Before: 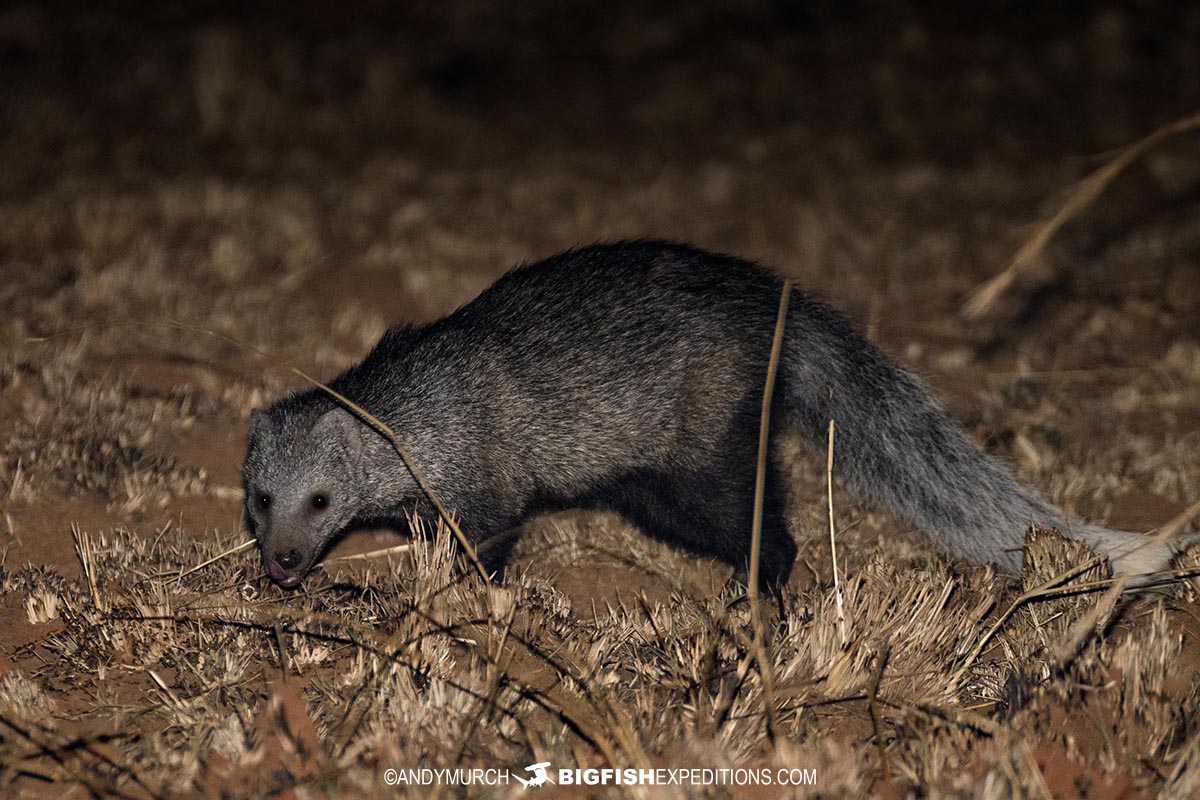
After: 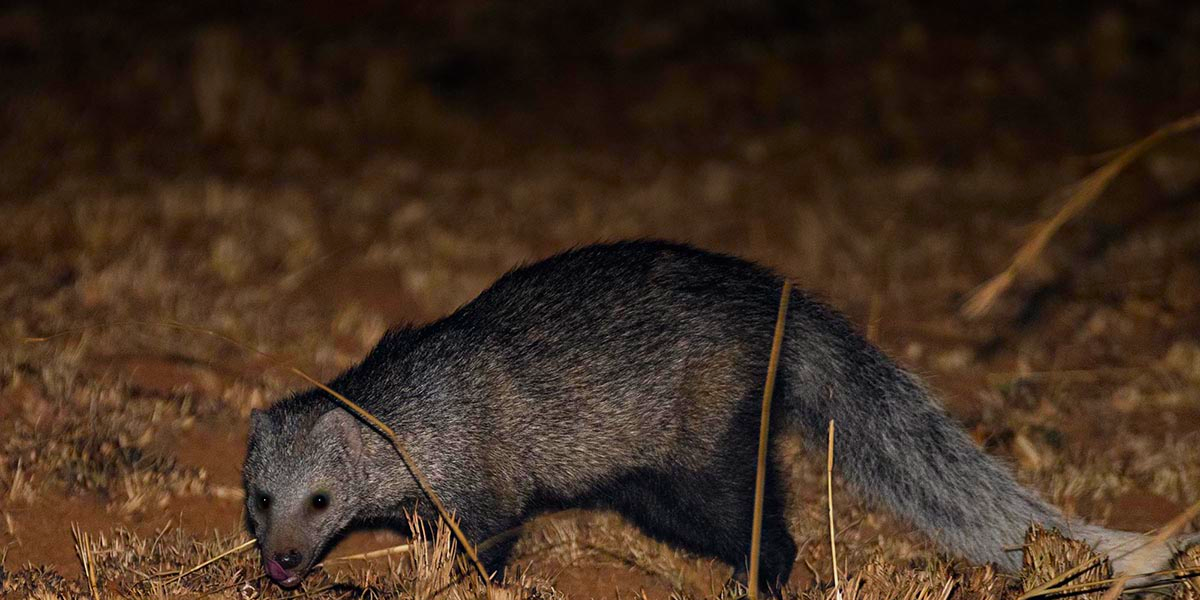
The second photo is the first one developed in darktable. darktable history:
crop: bottom 24.988%
color zones: curves: ch0 [(0, 0.425) (0.143, 0.422) (0.286, 0.42) (0.429, 0.419) (0.571, 0.419) (0.714, 0.42) (0.857, 0.422) (1, 0.425)]; ch1 [(0, 0.666) (0.143, 0.669) (0.286, 0.671) (0.429, 0.67) (0.571, 0.67) (0.714, 0.67) (0.857, 0.67) (1, 0.666)]
